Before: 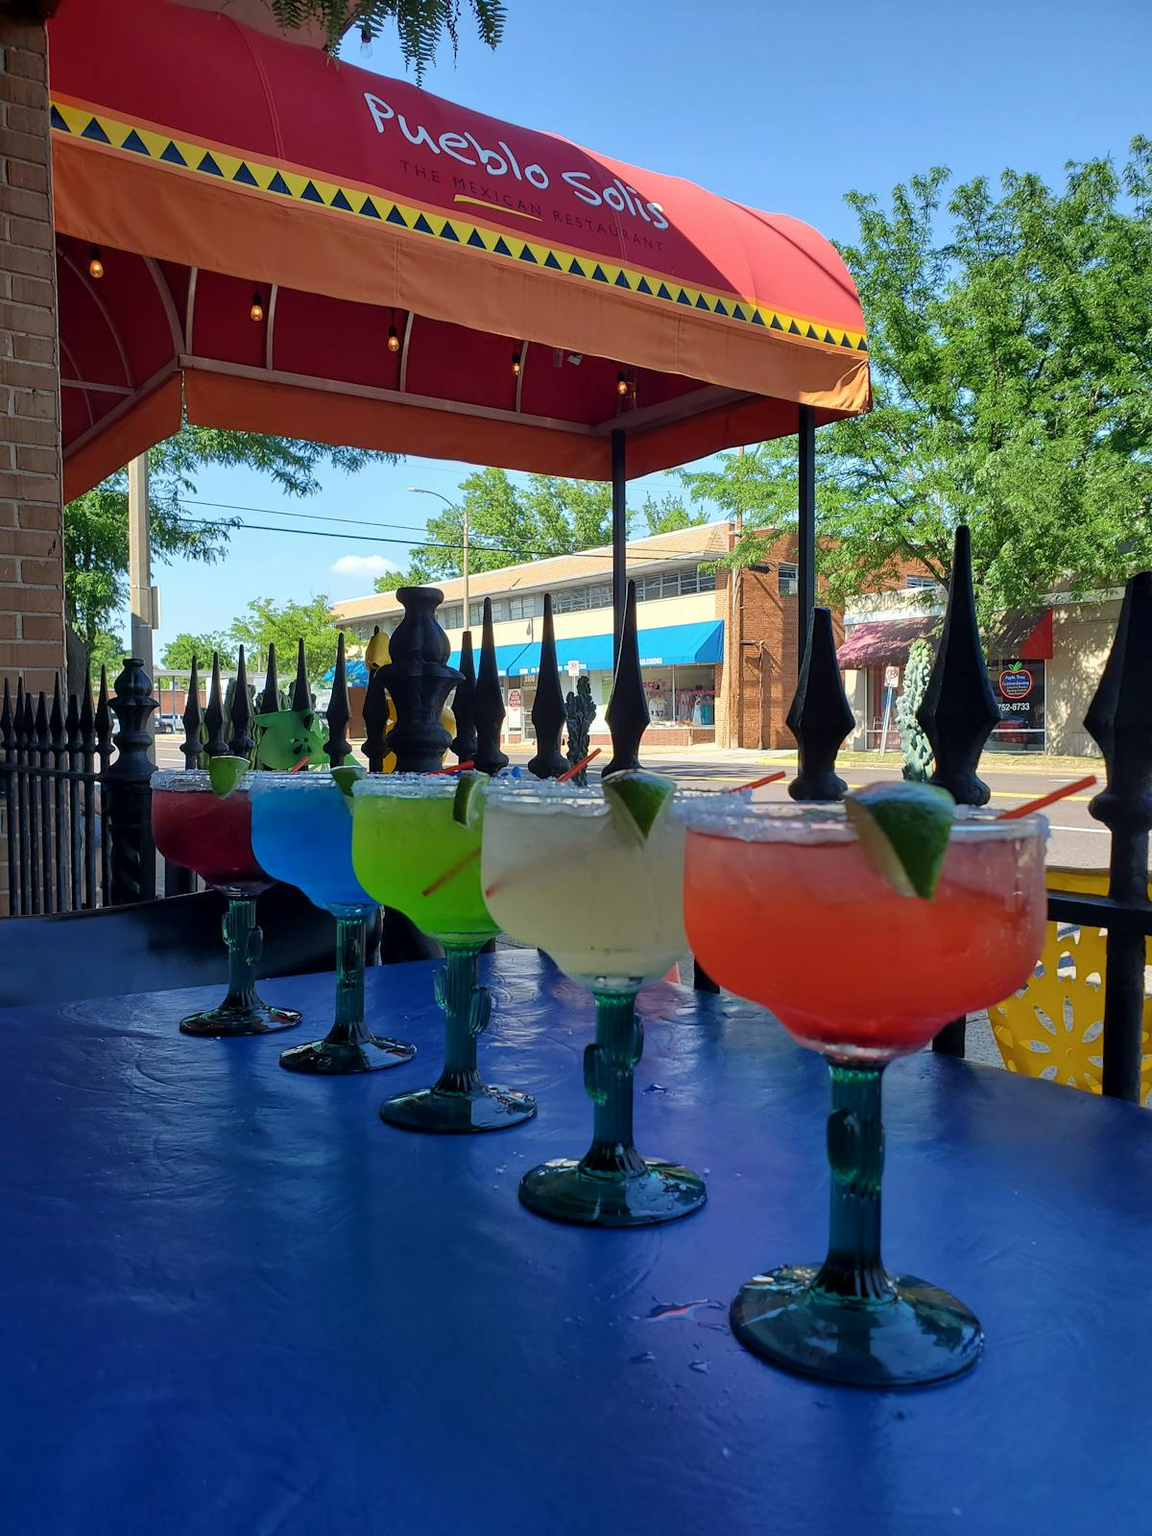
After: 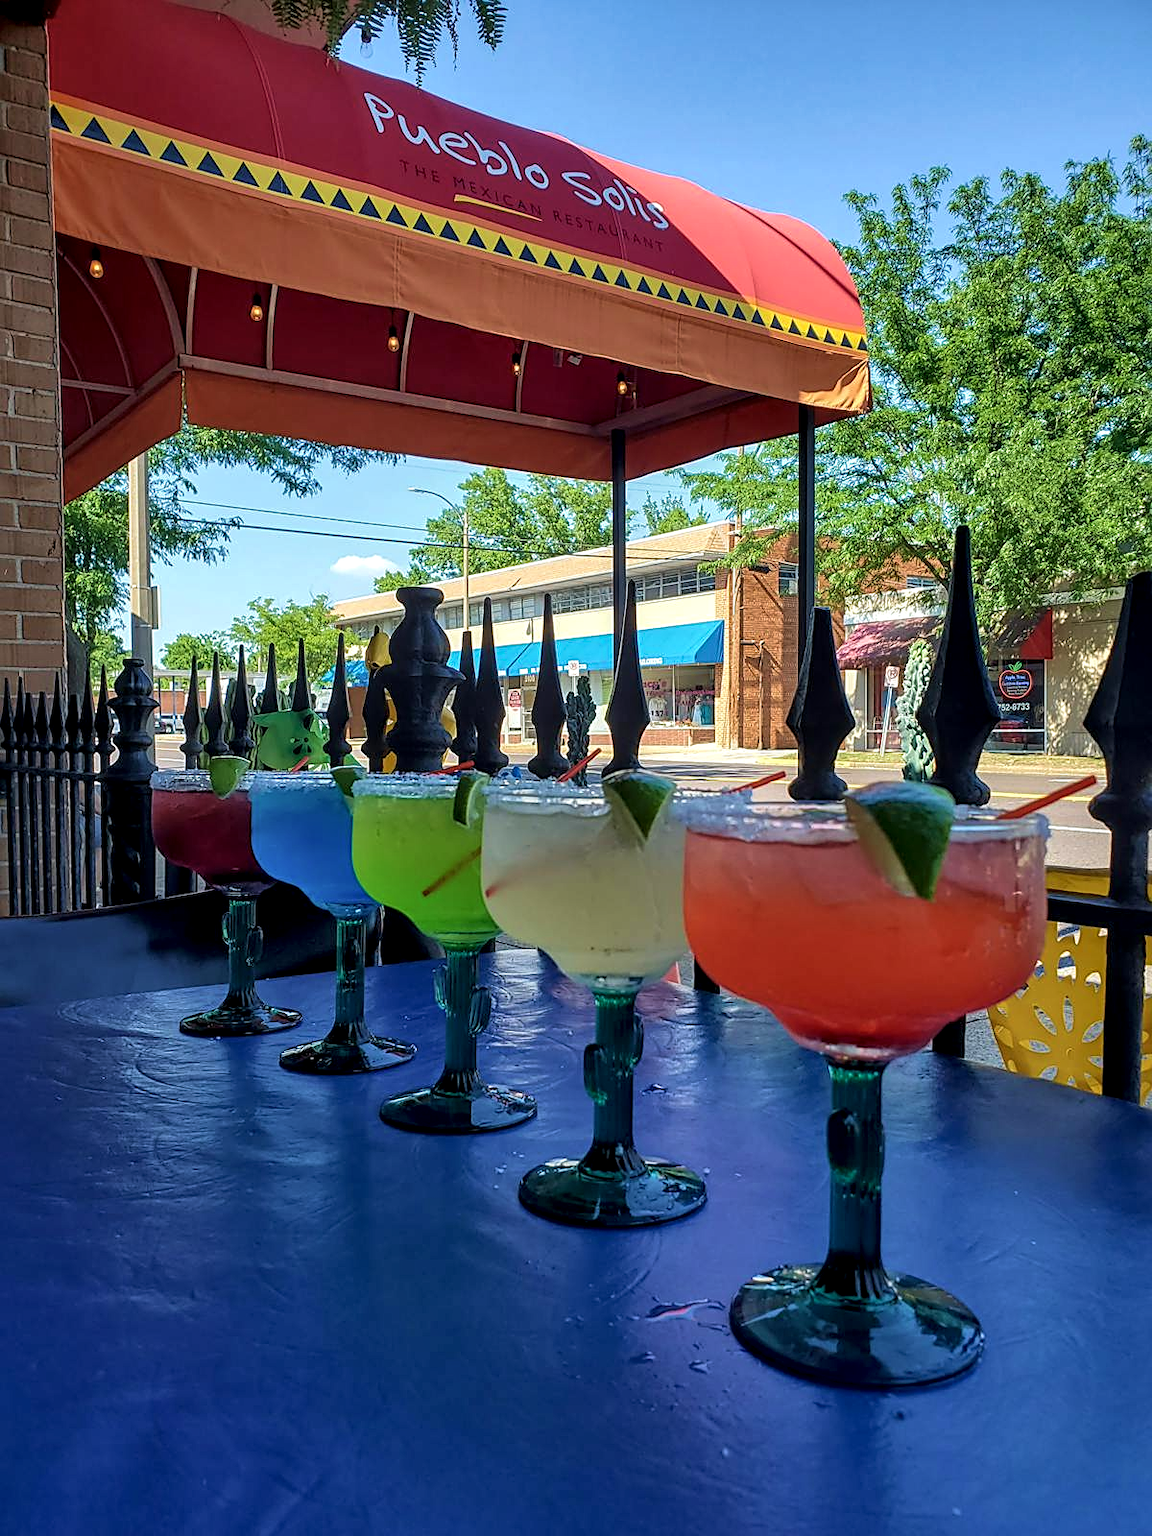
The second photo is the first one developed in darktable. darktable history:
sharpen: on, module defaults
velvia: on, module defaults
shadows and highlights: shadows 25, highlights -25
local contrast: detail 140%
